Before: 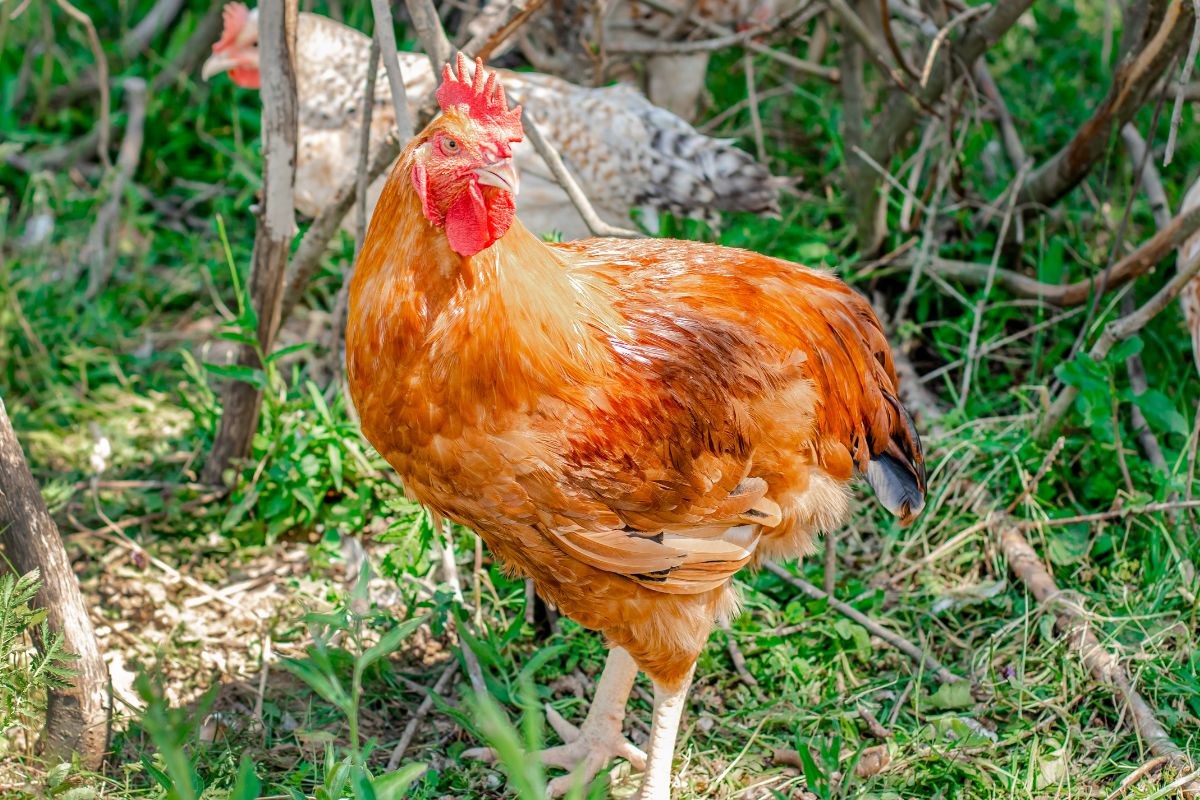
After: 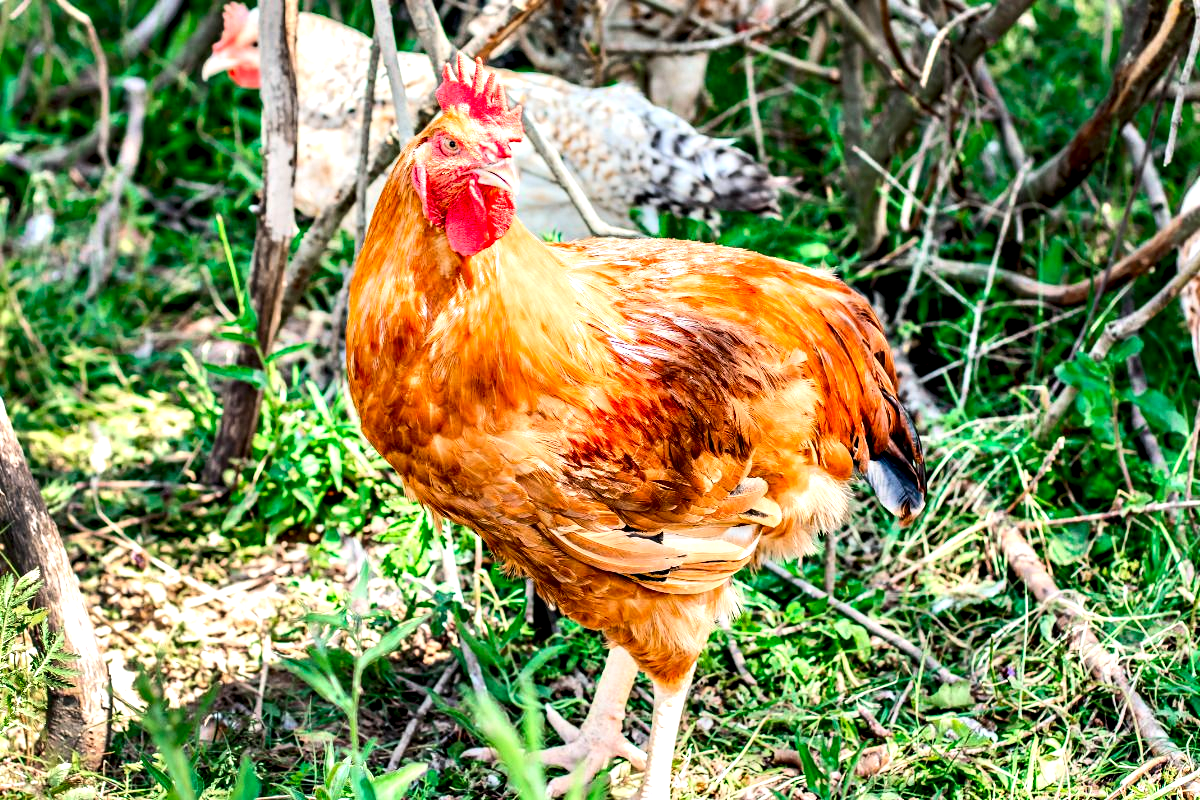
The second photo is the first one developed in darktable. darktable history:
contrast equalizer: octaves 7, y [[0.6 ×6], [0.55 ×6], [0 ×6], [0 ×6], [0 ×6]]
tone equalizer: -8 EV 0.026 EV, -7 EV -0.01 EV, -6 EV 0.033 EV, -5 EV 0.055 EV, -4 EV 0.301 EV, -3 EV 0.636 EV, -2 EV 0.58 EV, -1 EV 0.171 EV, +0 EV 0.014 EV, edges refinement/feathering 500, mask exposure compensation -1.57 EV, preserve details no
